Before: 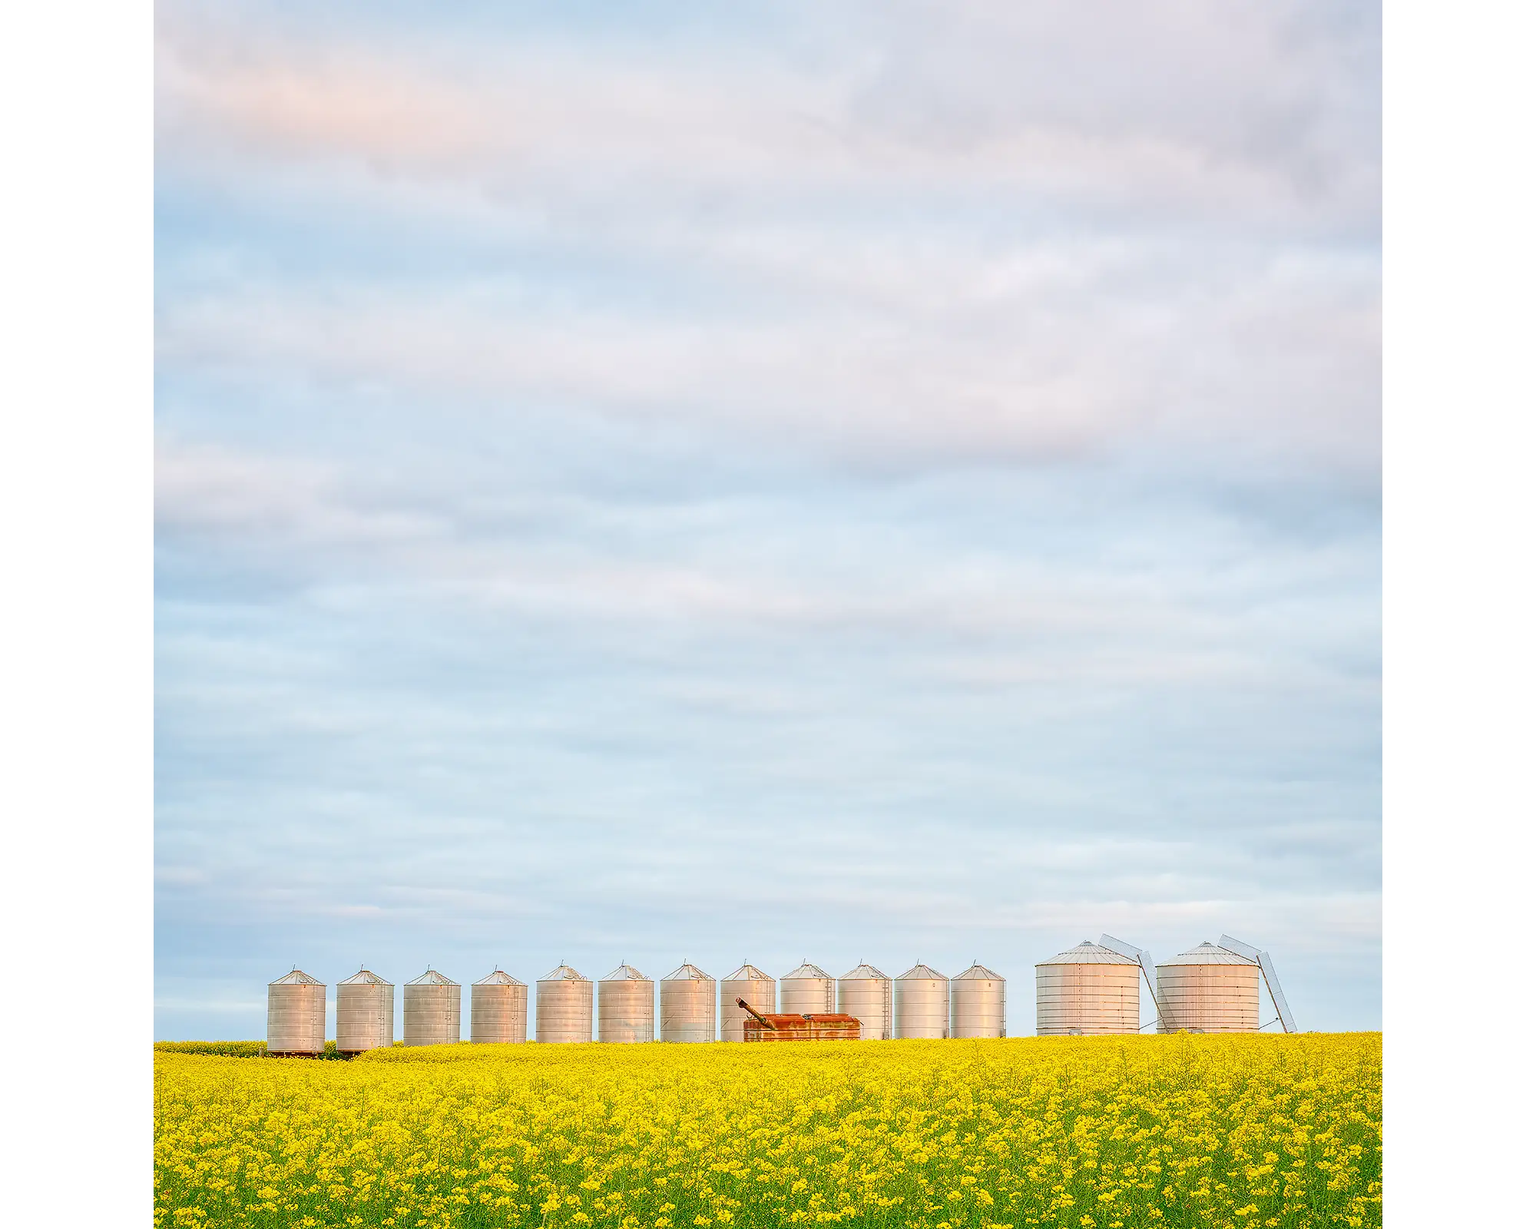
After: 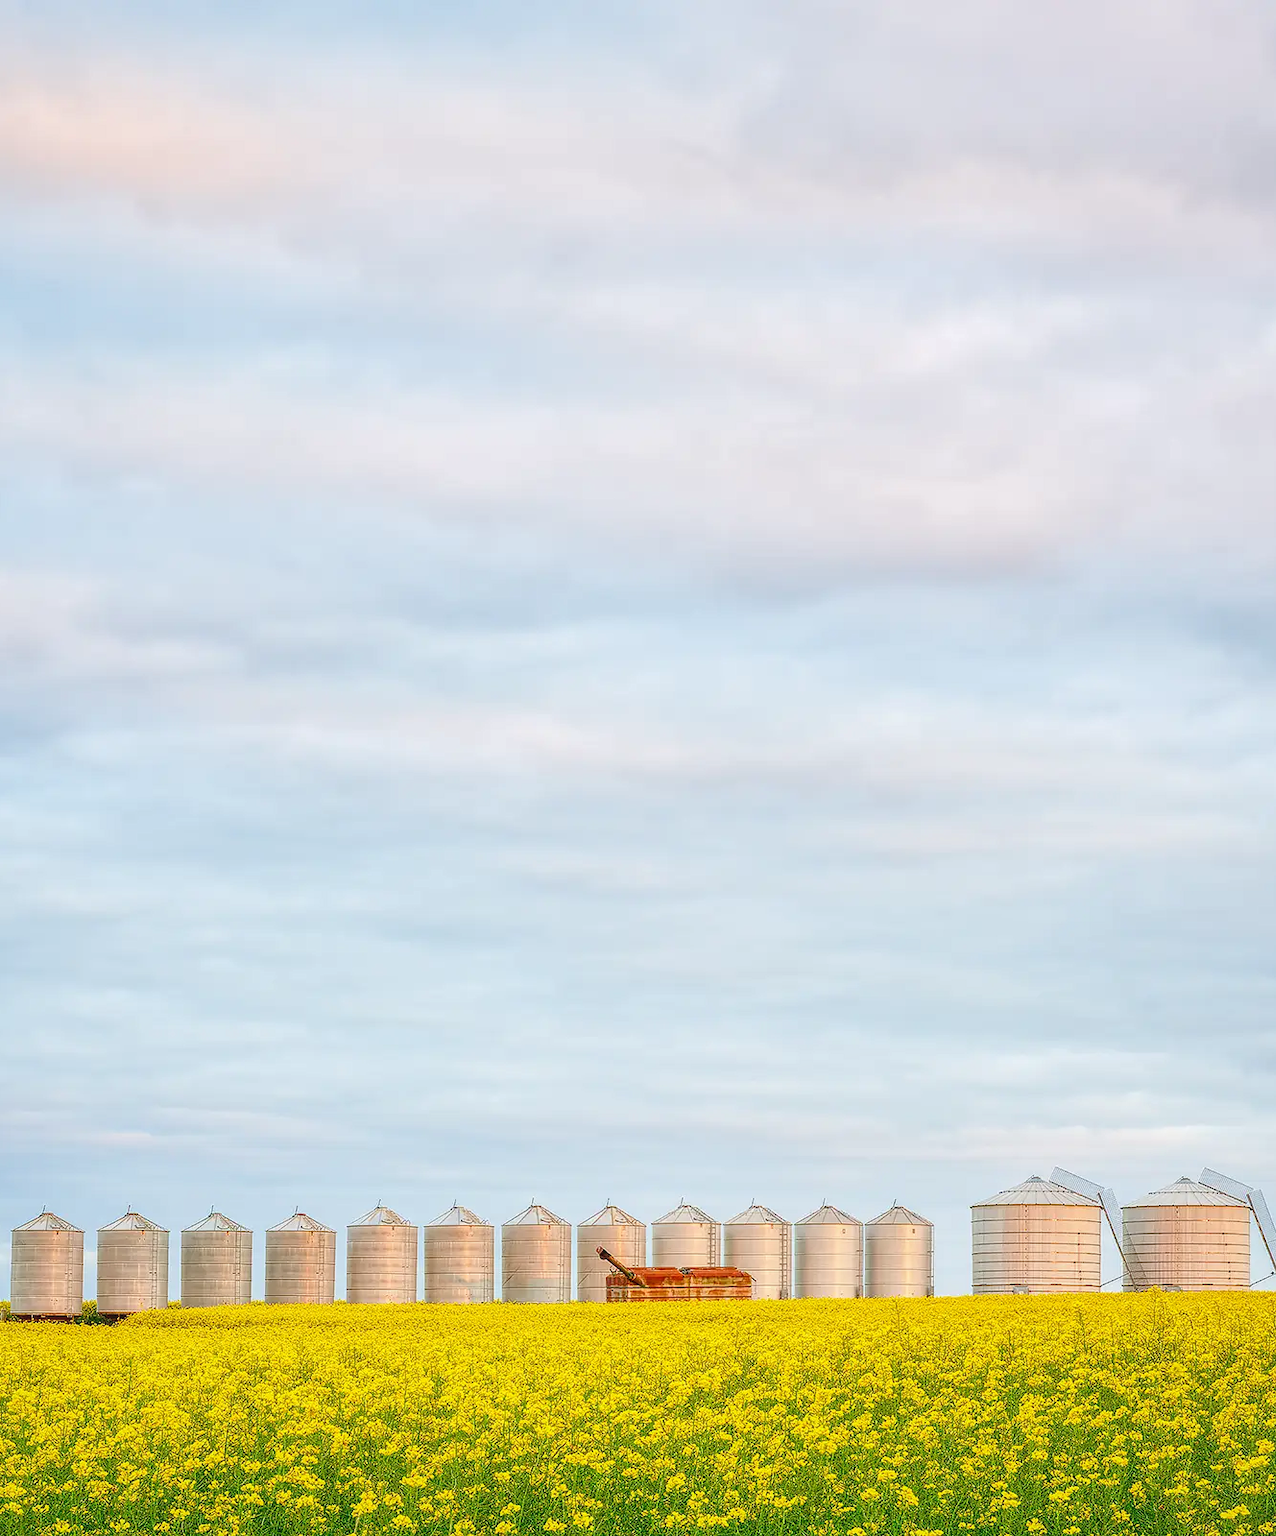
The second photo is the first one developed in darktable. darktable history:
local contrast: detail 110%
crop: left 16.899%, right 16.556%
